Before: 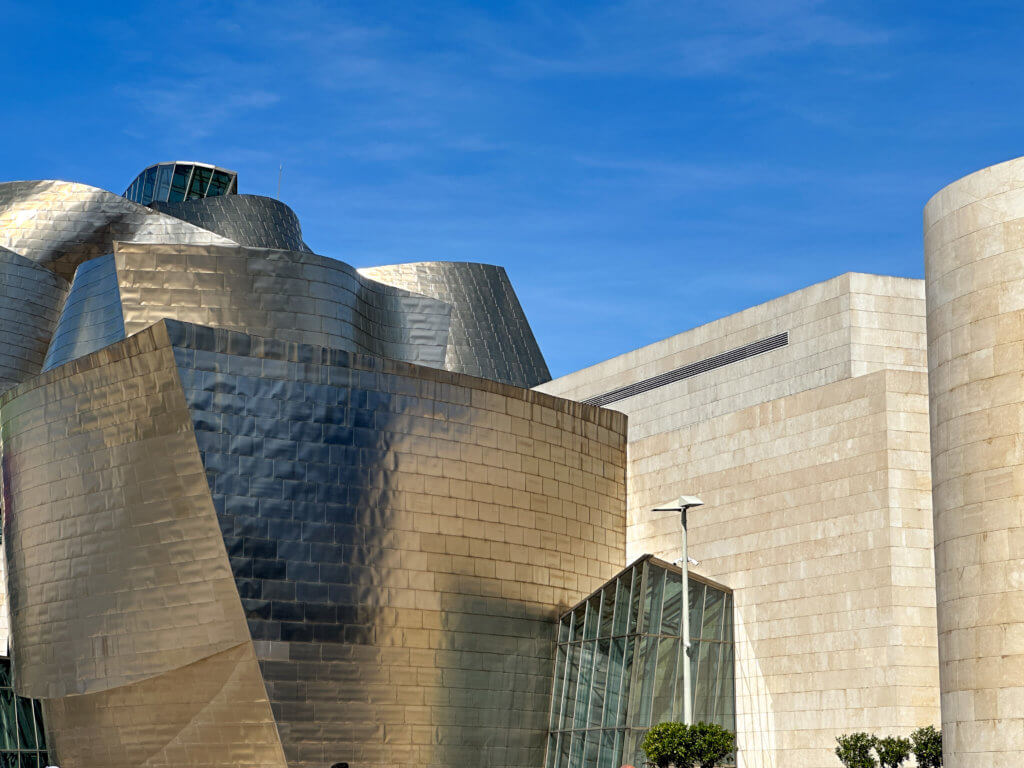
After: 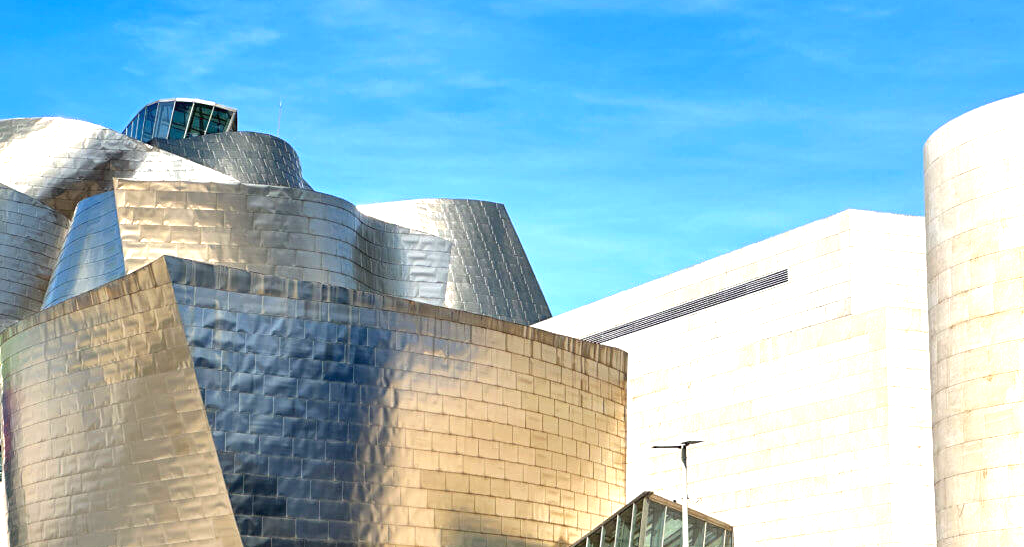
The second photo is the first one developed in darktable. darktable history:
crop and rotate: top 8.318%, bottom 20.35%
exposure: black level correction 0, exposure 1.283 EV, compensate highlight preservation false
